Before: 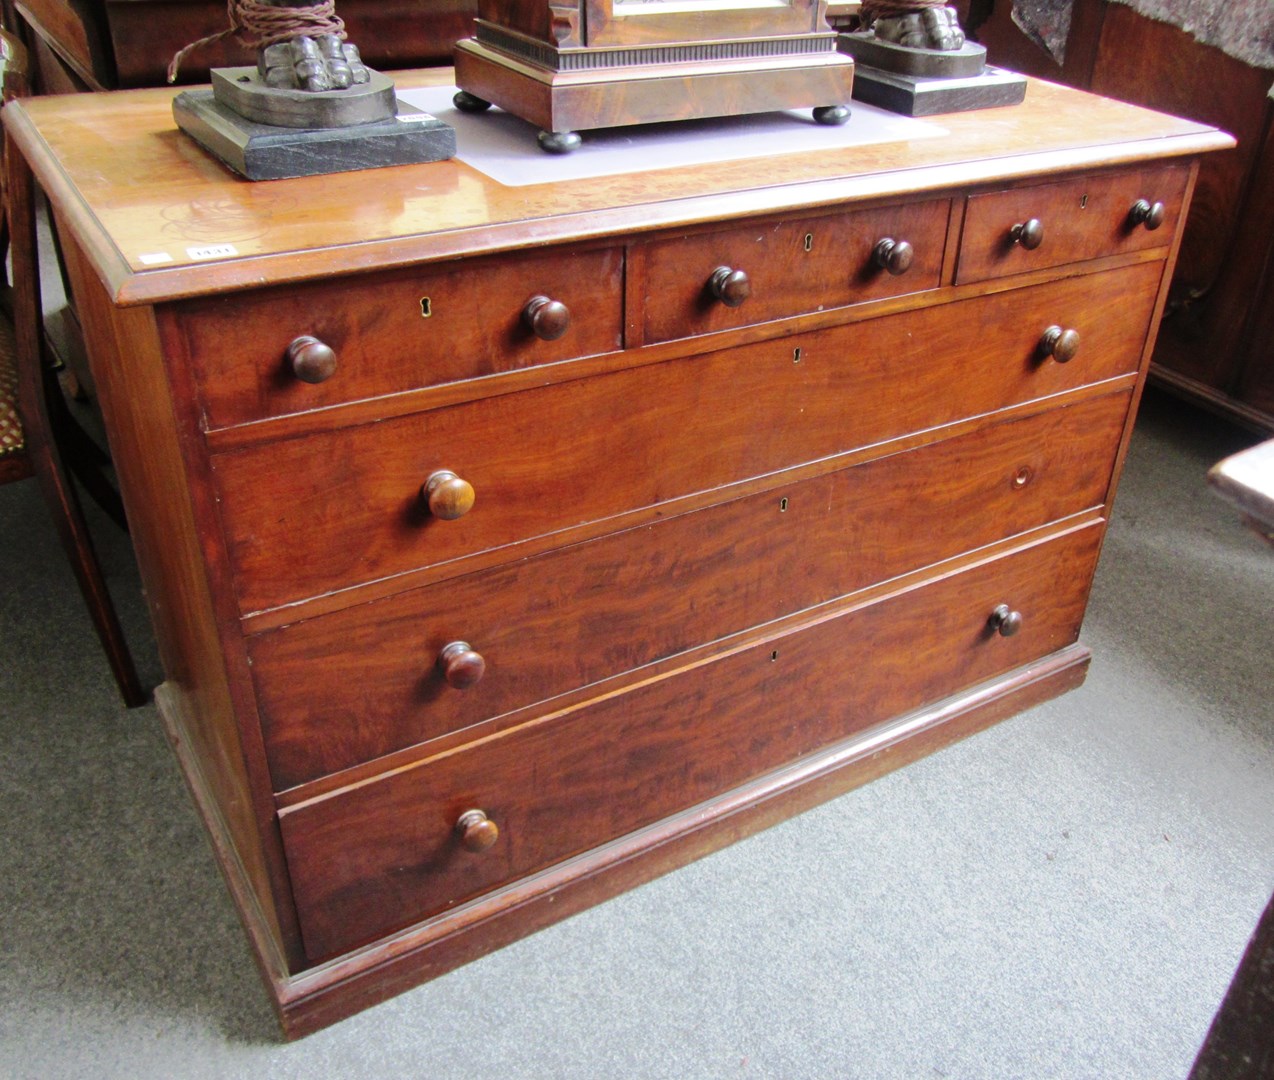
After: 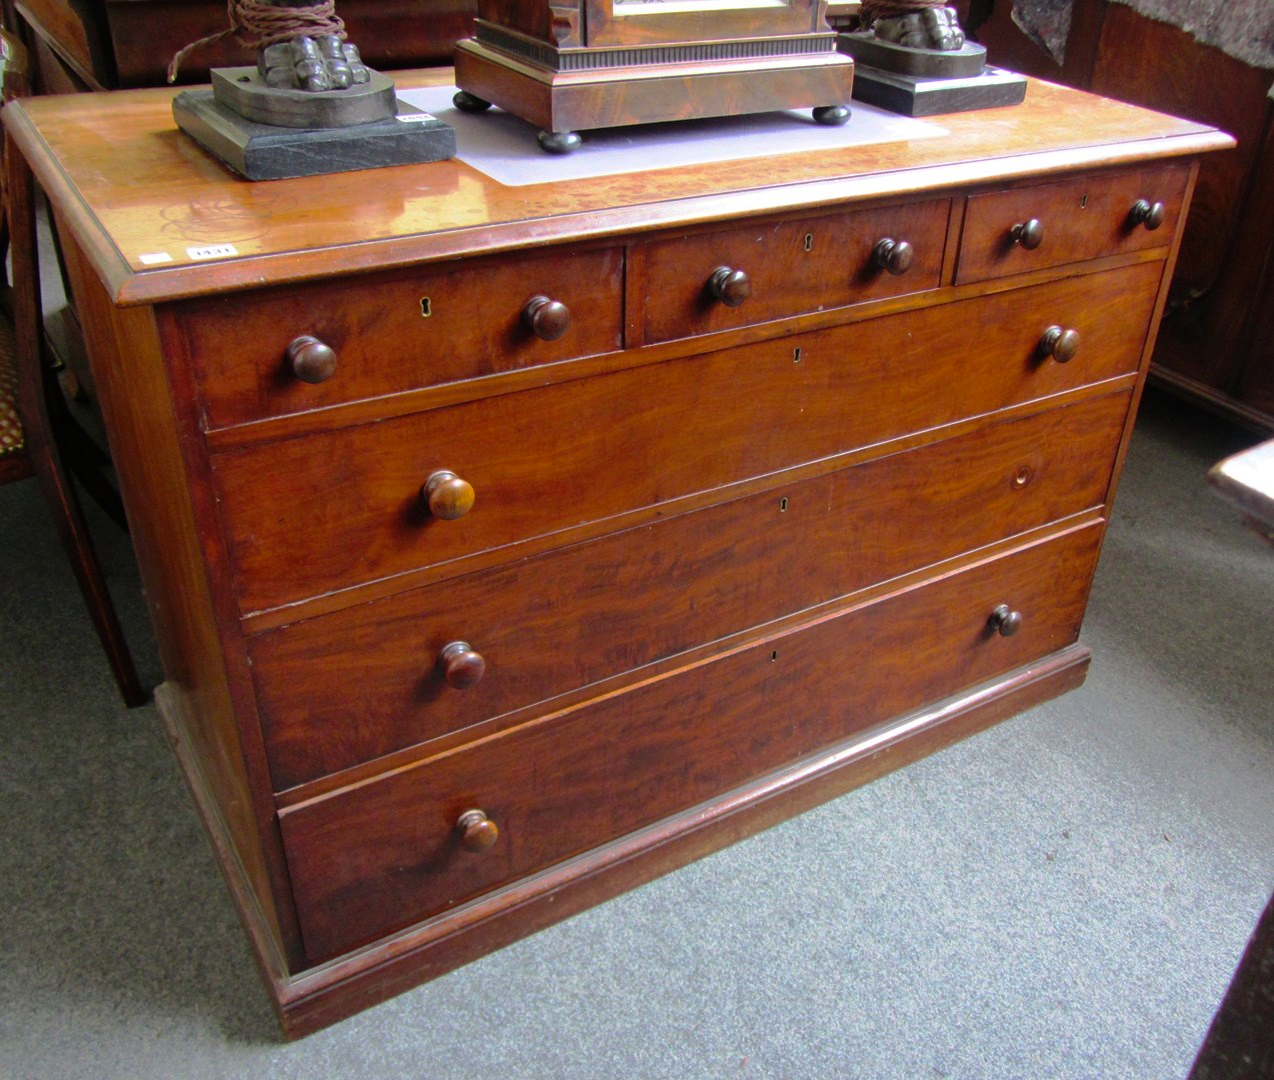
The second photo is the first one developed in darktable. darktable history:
color balance rgb: shadows lift › chroma 1.048%, shadows lift › hue 240.94°, perceptual saturation grading › global saturation 19.395%
base curve: curves: ch0 [(0, 0) (0.595, 0.418) (1, 1)], preserve colors none
